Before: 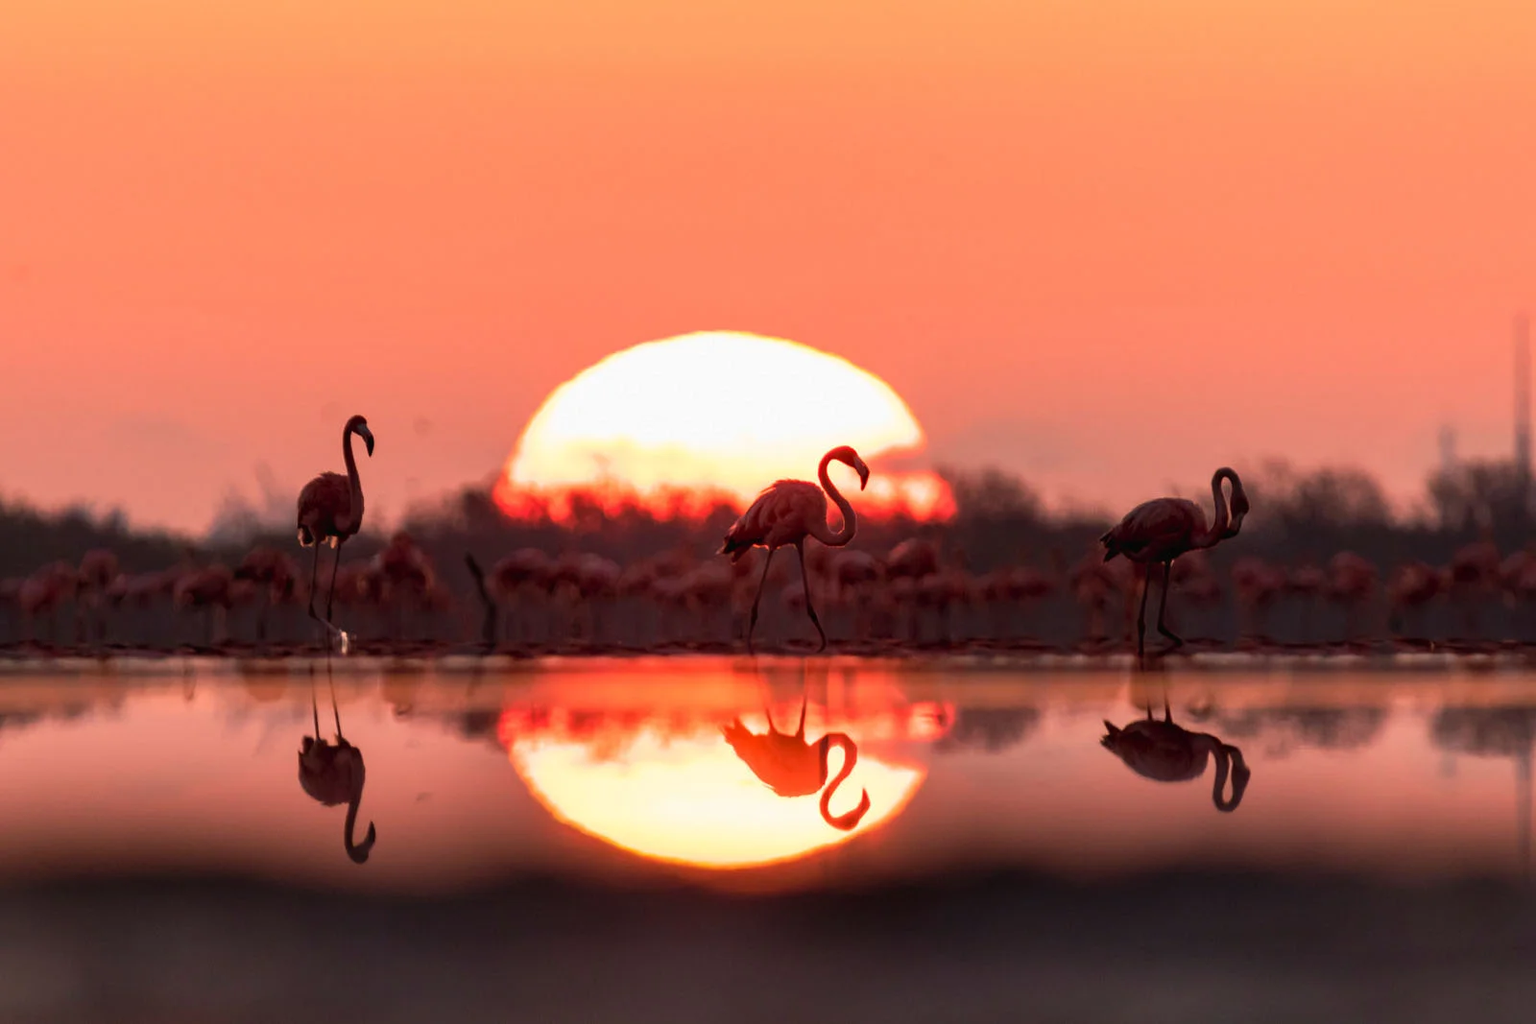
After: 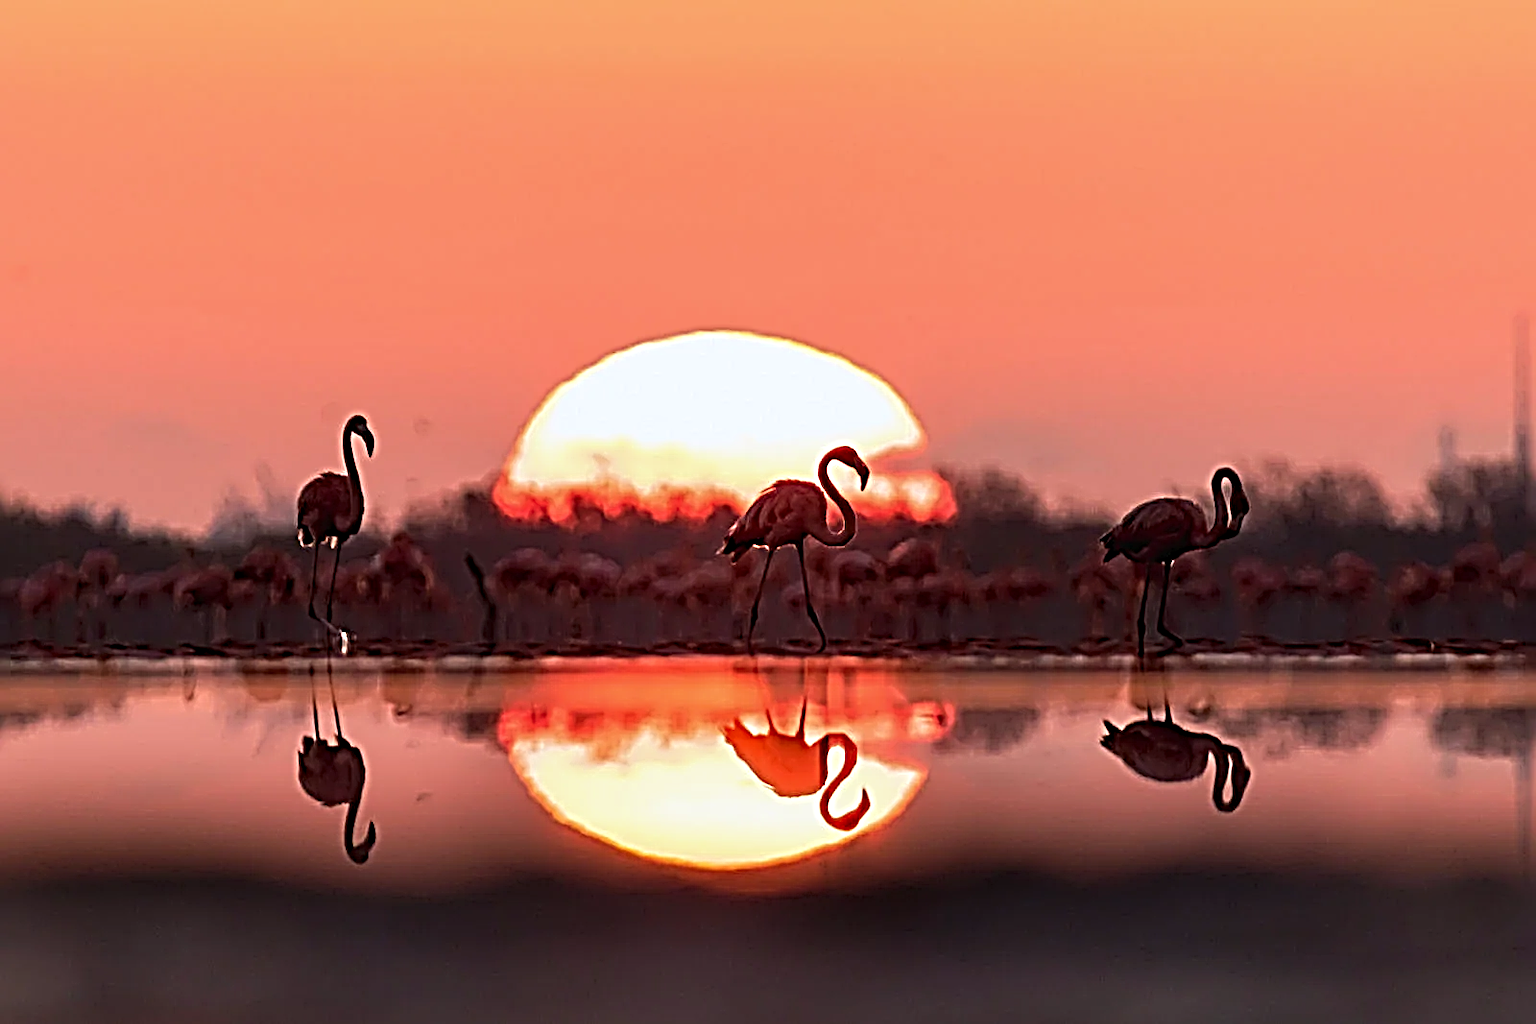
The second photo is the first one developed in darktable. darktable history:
sharpen: radius 4.001, amount 2
white balance: red 0.976, blue 1.04
